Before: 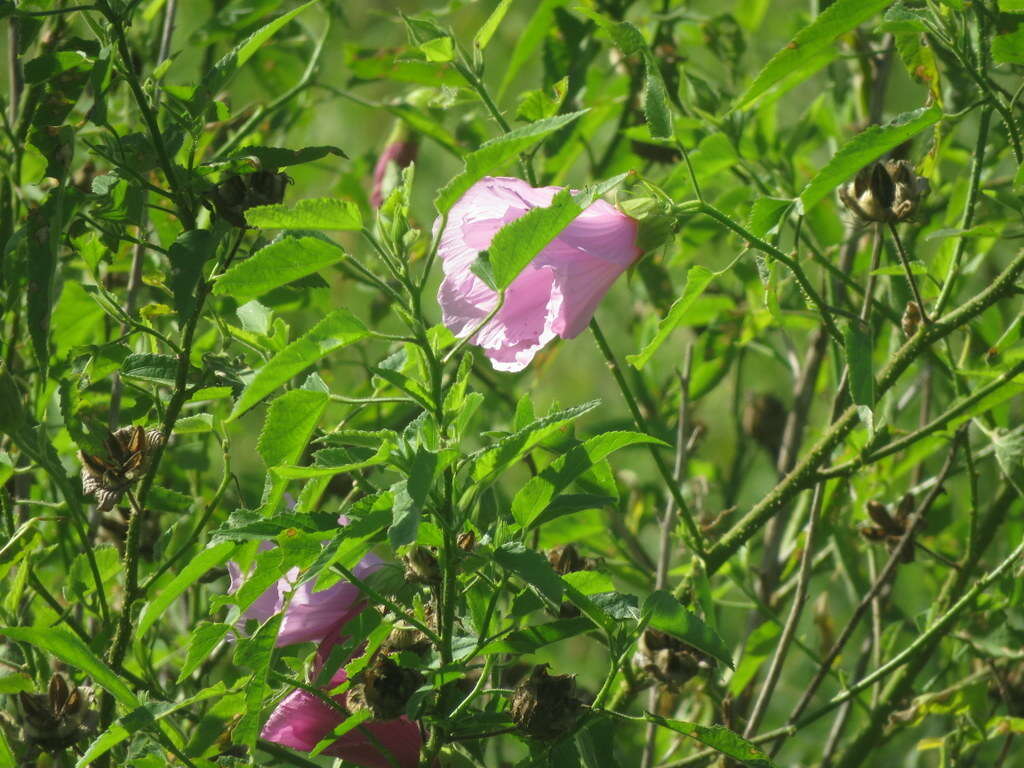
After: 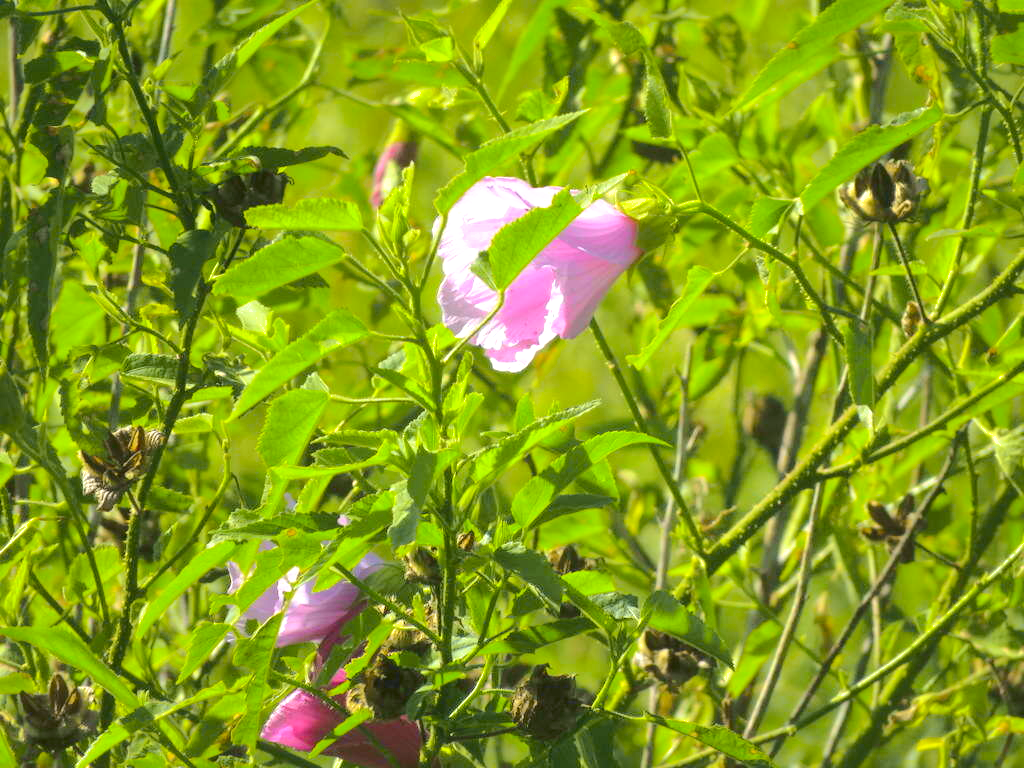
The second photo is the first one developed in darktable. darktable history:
shadows and highlights: on, module defaults
tone curve: curves: ch0 [(0, 0.01) (0.097, 0.07) (0.204, 0.173) (0.447, 0.517) (0.539, 0.624) (0.733, 0.791) (0.879, 0.898) (1, 0.98)]; ch1 [(0, 0) (0.393, 0.415) (0.447, 0.448) (0.485, 0.494) (0.523, 0.509) (0.545, 0.541) (0.574, 0.561) (0.648, 0.674) (1, 1)]; ch2 [(0, 0) (0.369, 0.388) (0.449, 0.431) (0.499, 0.5) (0.521, 0.51) (0.53, 0.54) (0.564, 0.569) (0.674, 0.735) (1, 1)], color space Lab, independent channels, preserve colors none
exposure: exposure 0.651 EV, compensate highlight preservation false
contrast brightness saturation: contrast 0.103, brightness 0.026, saturation 0.089
